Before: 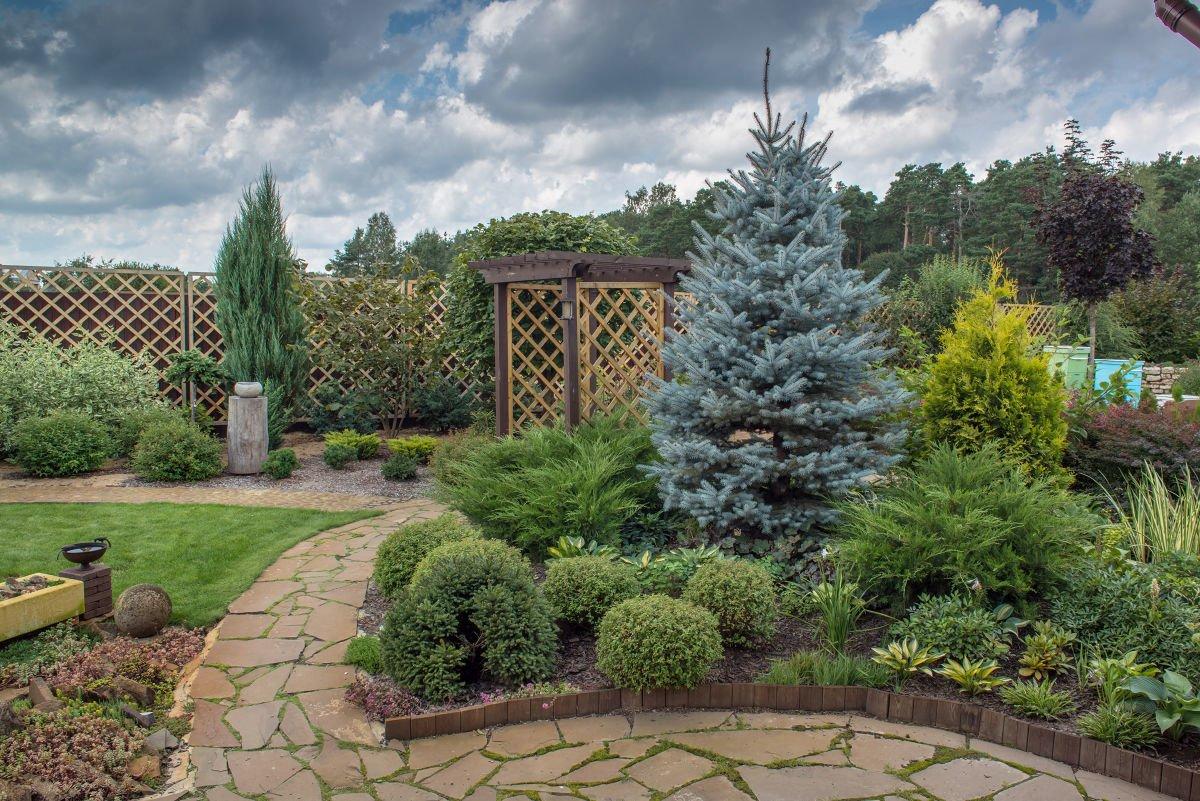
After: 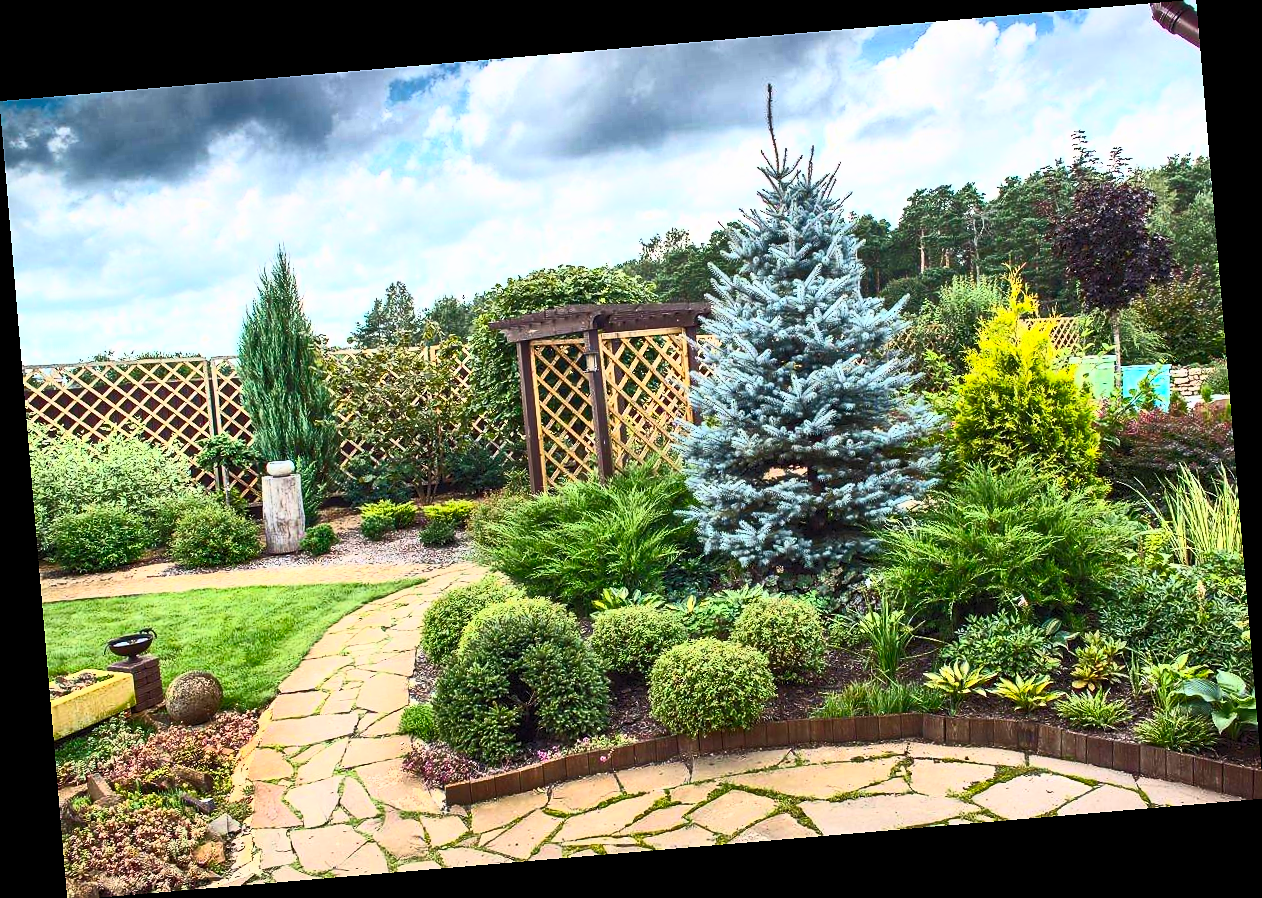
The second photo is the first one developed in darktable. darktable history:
rotate and perspective: rotation -4.86°, automatic cropping off
contrast brightness saturation: contrast 0.83, brightness 0.59, saturation 0.59
sharpen: radius 1
